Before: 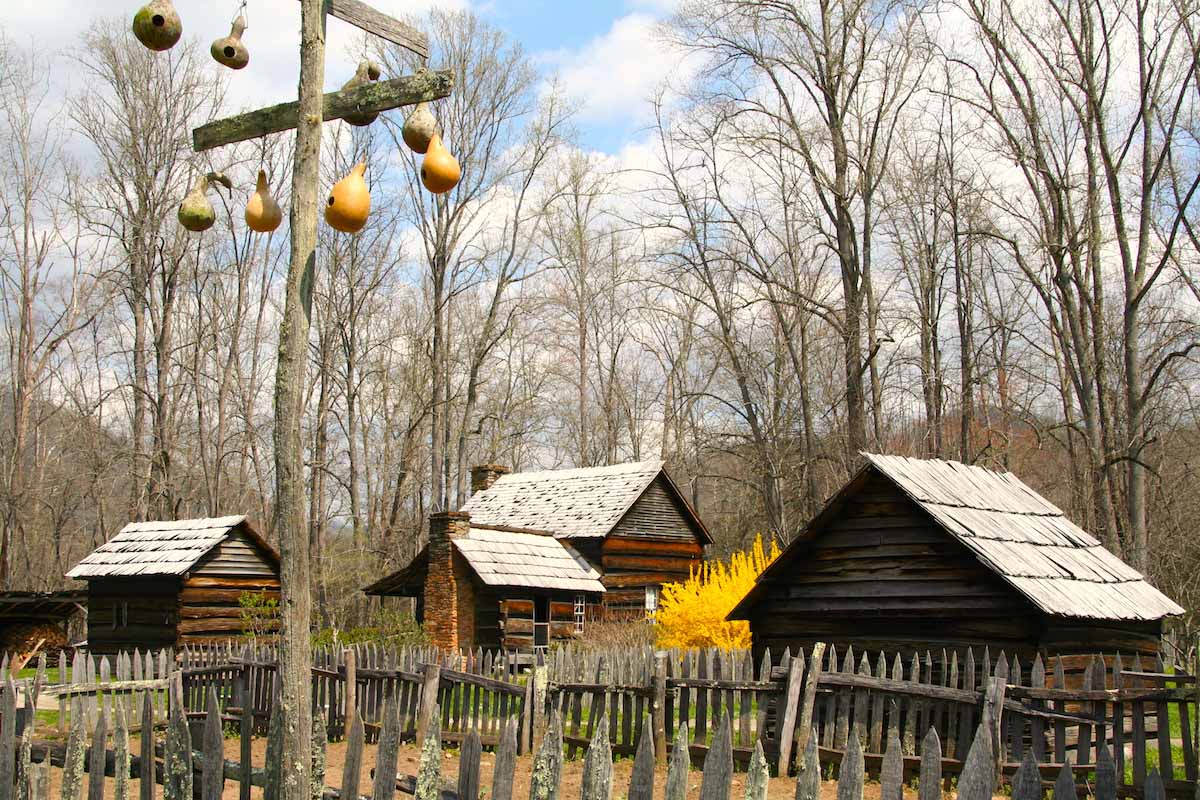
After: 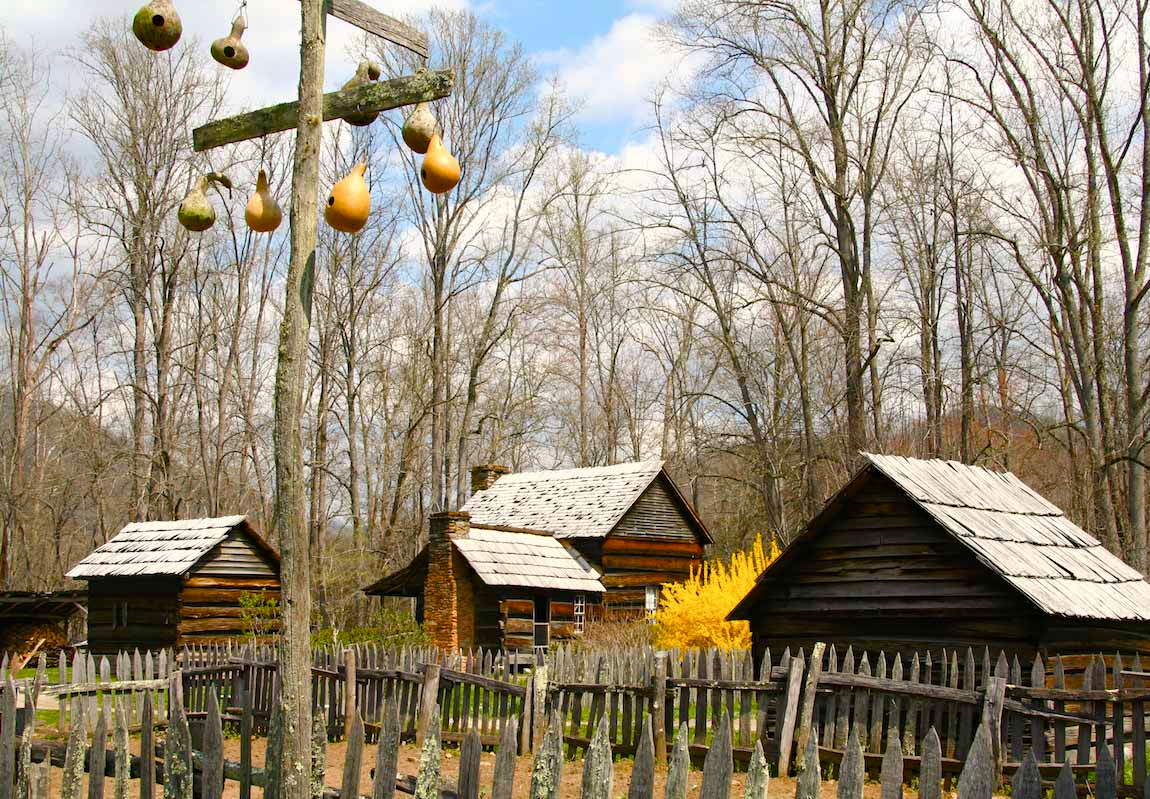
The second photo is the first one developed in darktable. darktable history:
color balance rgb: perceptual saturation grading › global saturation 20%, perceptual saturation grading › highlights -25%, perceptual saturation grading › shadows 25%
crop: right 4.126%, bottom 0.031%
haze removal: compatibility mode true, adaptive false
